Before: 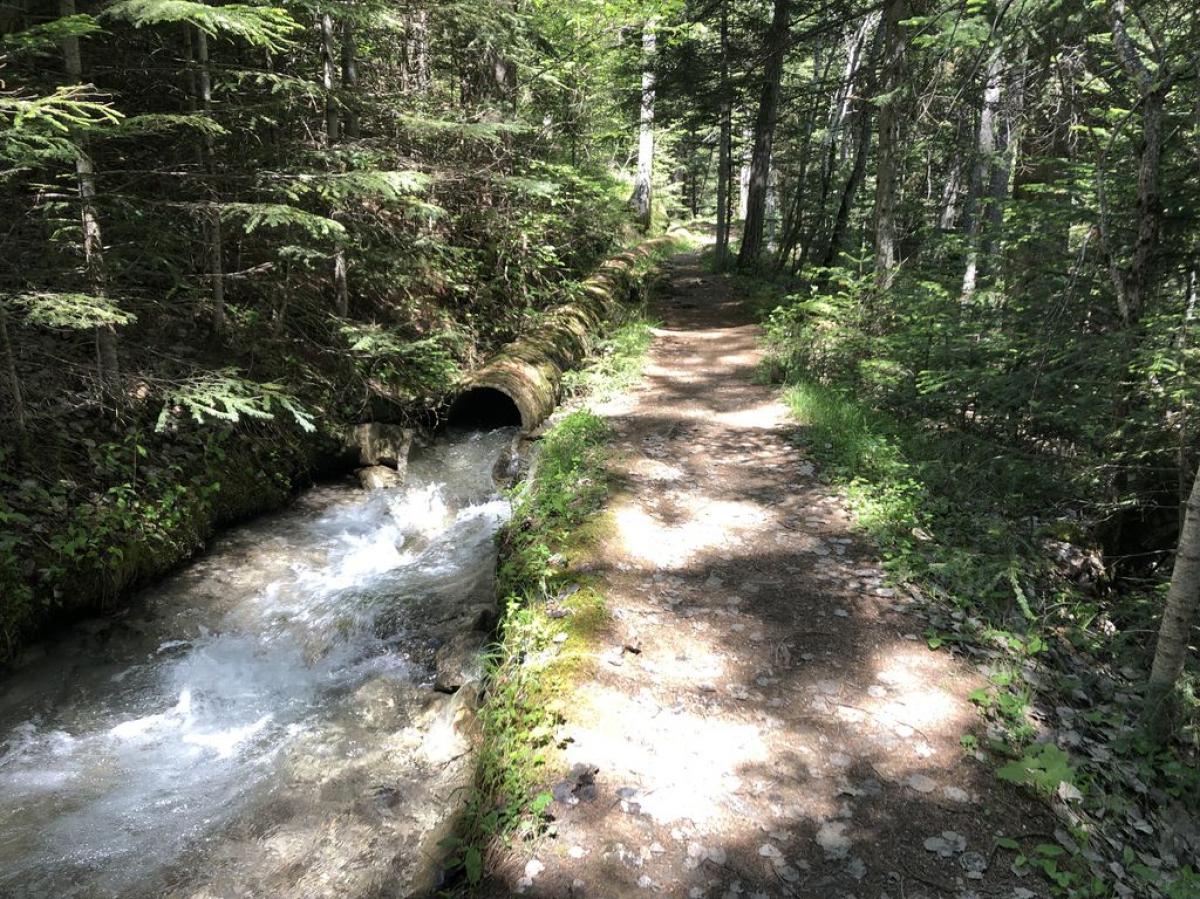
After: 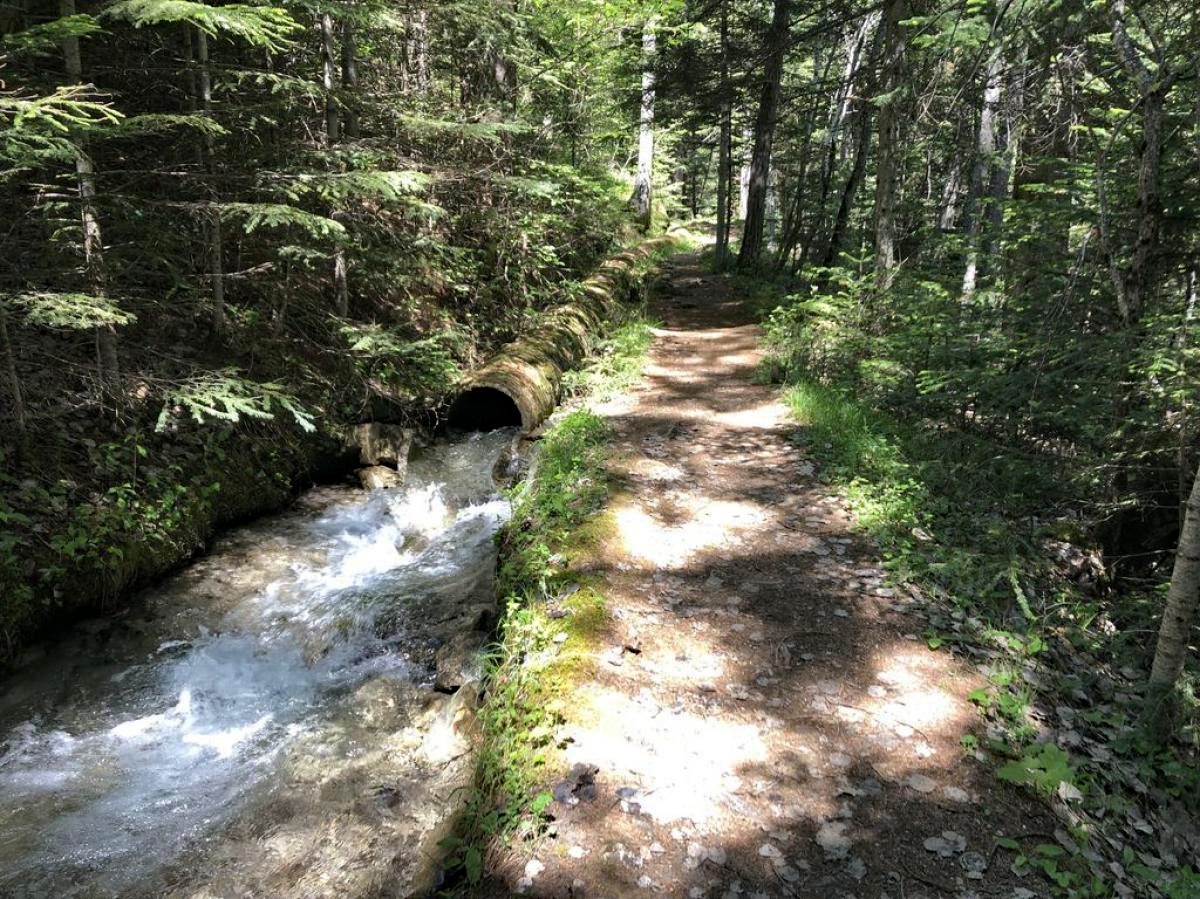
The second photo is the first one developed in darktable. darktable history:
haze removal: strength 0.4, distance 0.22, compatibility mode true, adaptive false | blend: blend mode normal, opacity 85%; mask: uniform (no mask)
